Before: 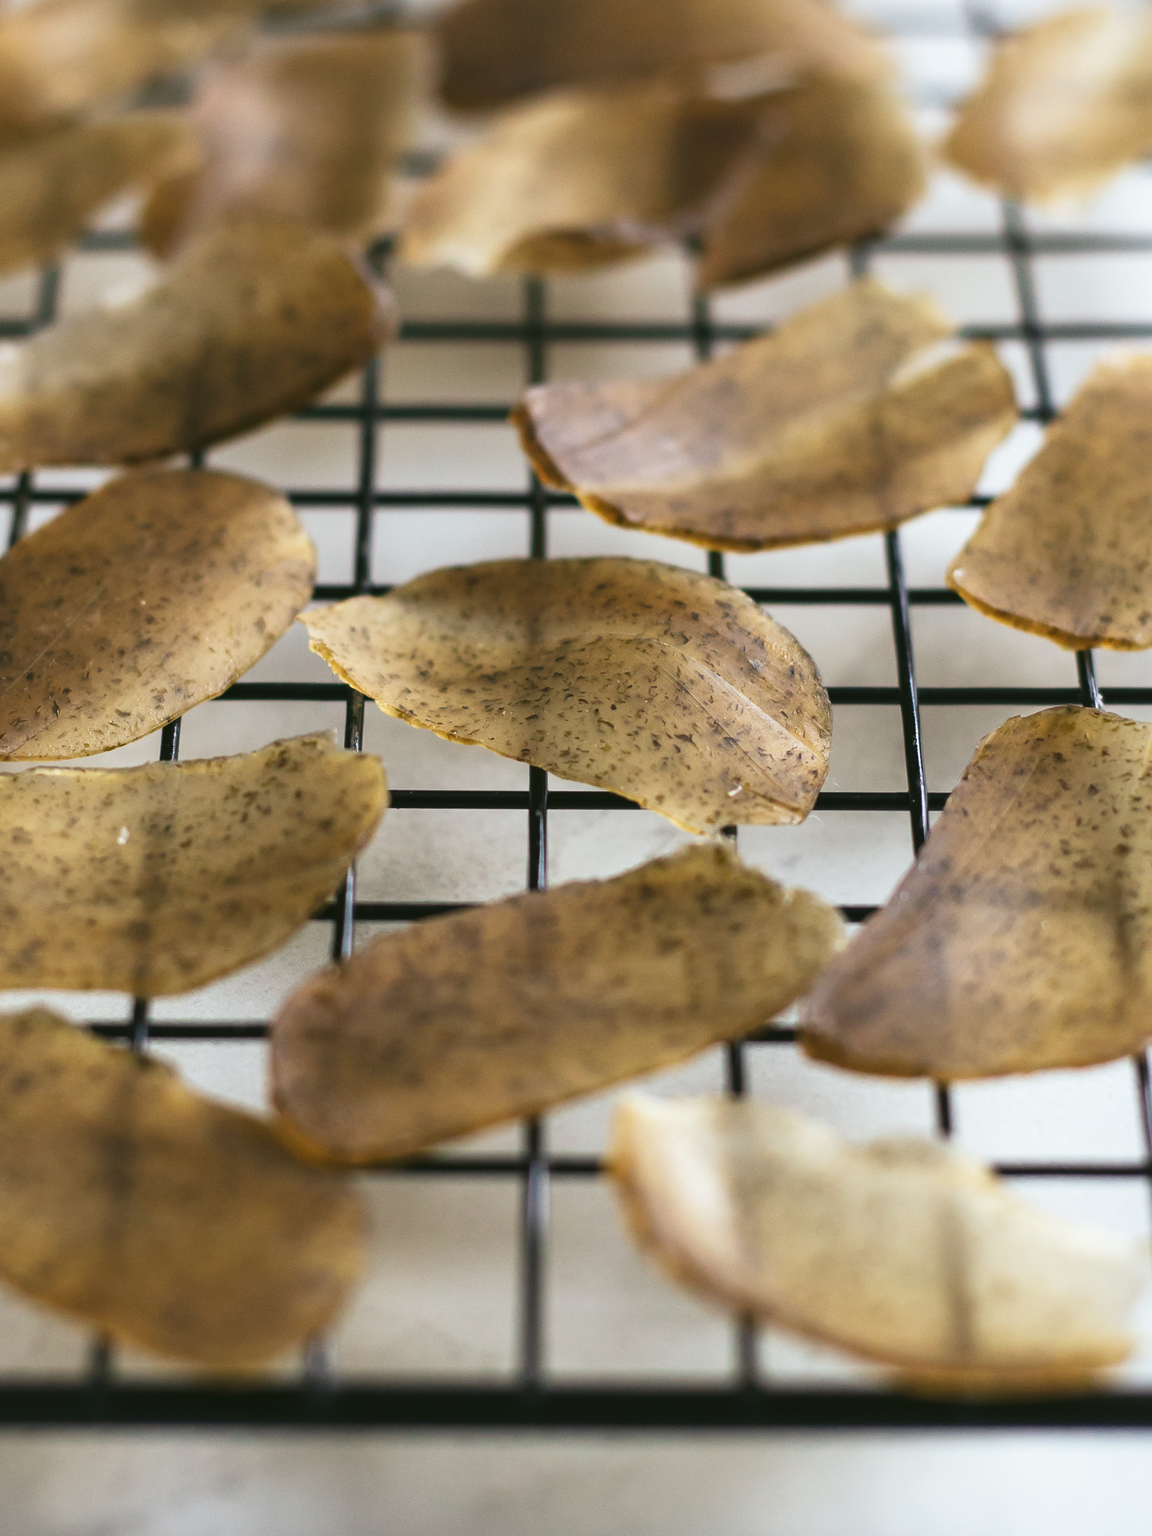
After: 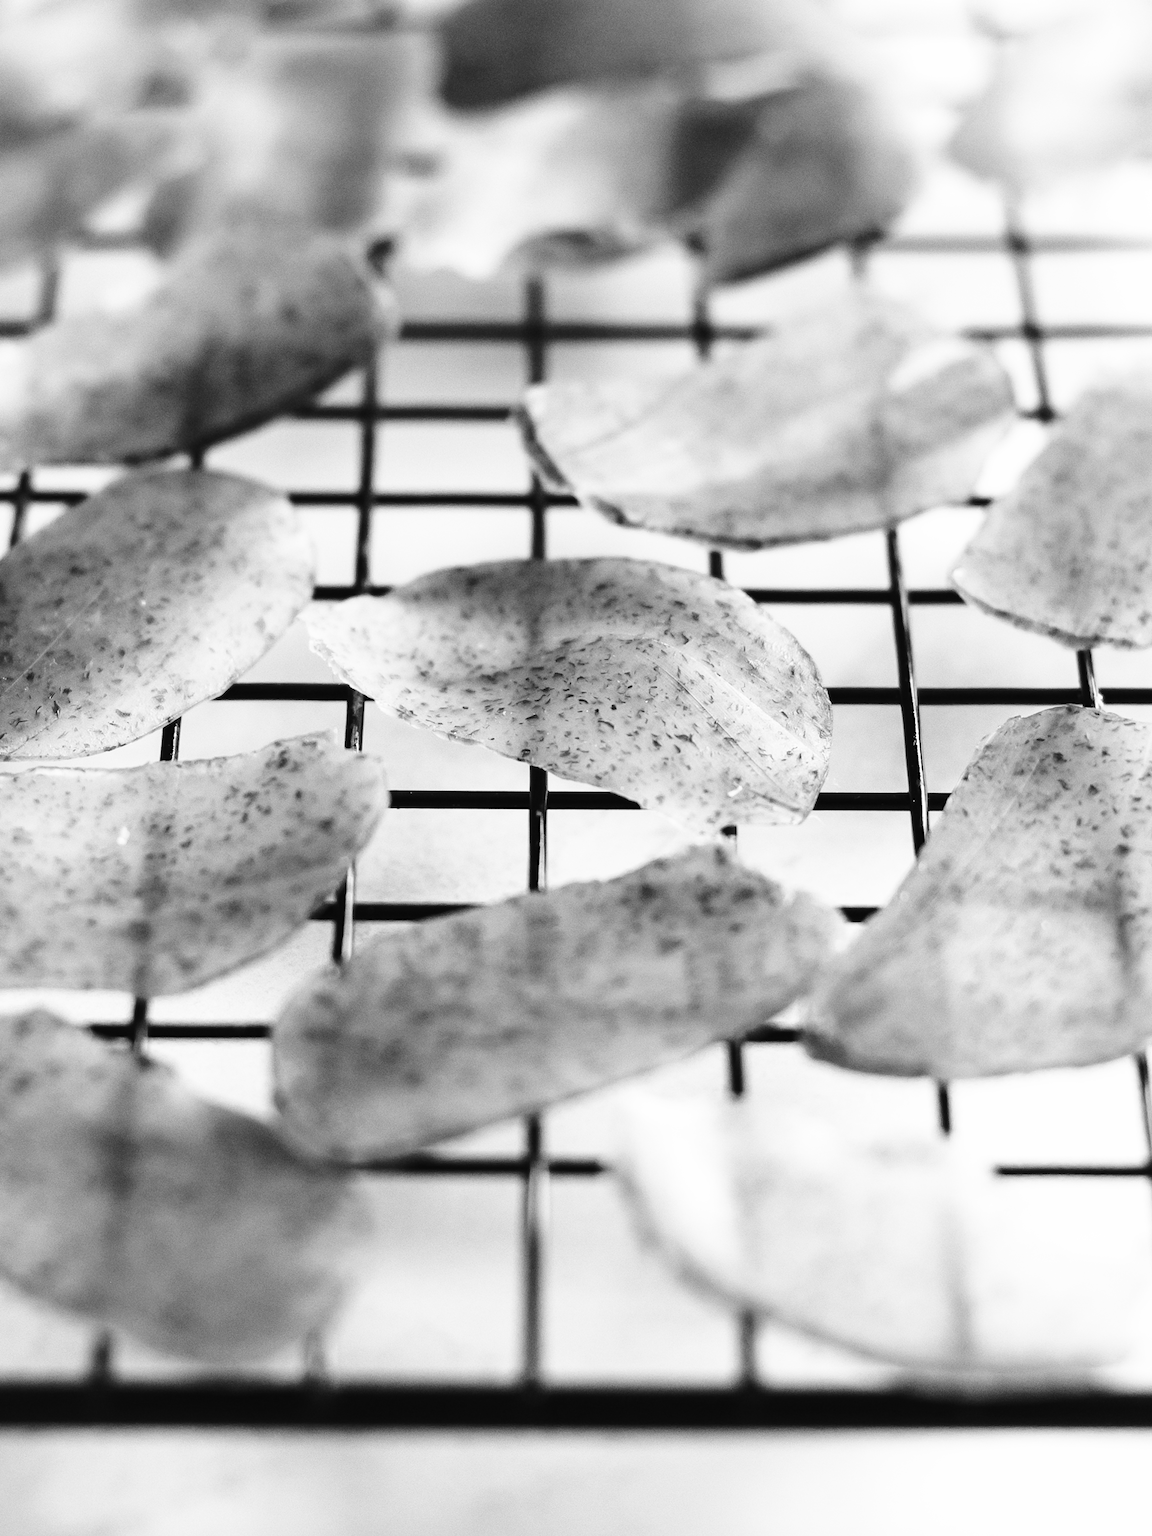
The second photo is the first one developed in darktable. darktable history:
base curve: curves: ch0 [(0, 0) (0, 0) (0.002, 0.001) (0.008, 0.003) (0.019, 0.011) (0.037, 0.037) (0.064, 0.11) (0.102, 0.232) (0.152, 0.379) (0.216, 0.524) (0.296, 0.665) (0.394, 0.789) (0.512, 0.881) (0.651, 0.945) (0.813, 0.986) (1, 1)], preserve colors none
white balance: emerald 1
monochrome: on, module defaults
